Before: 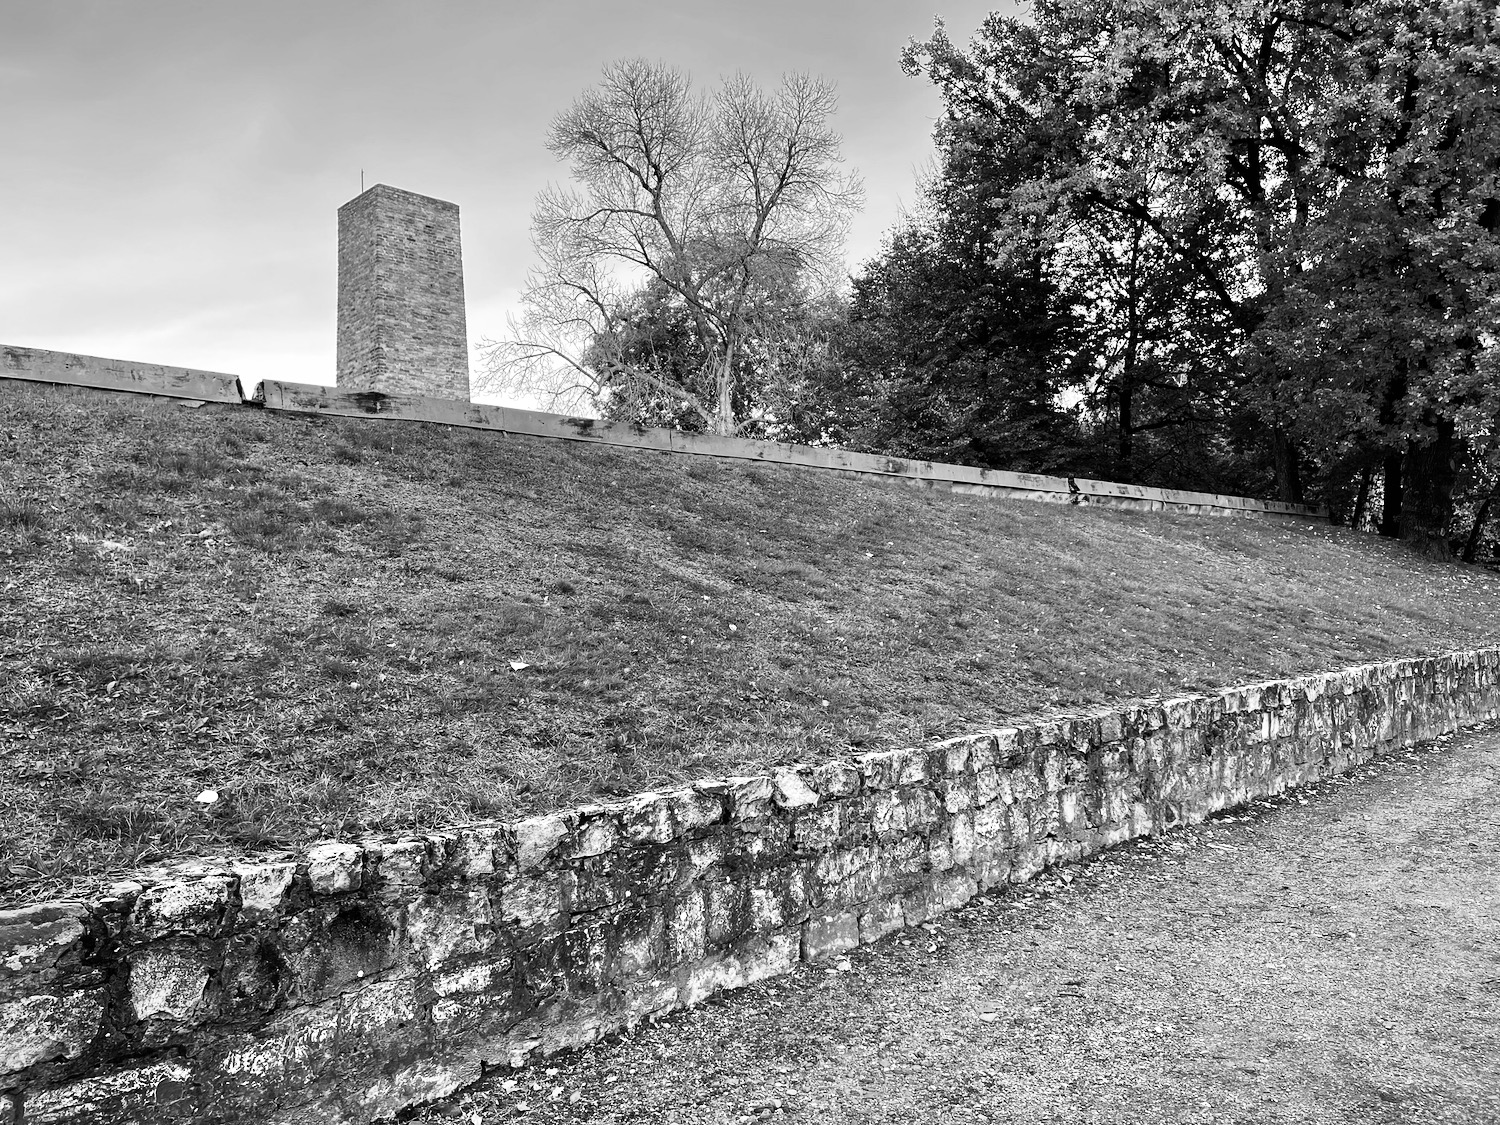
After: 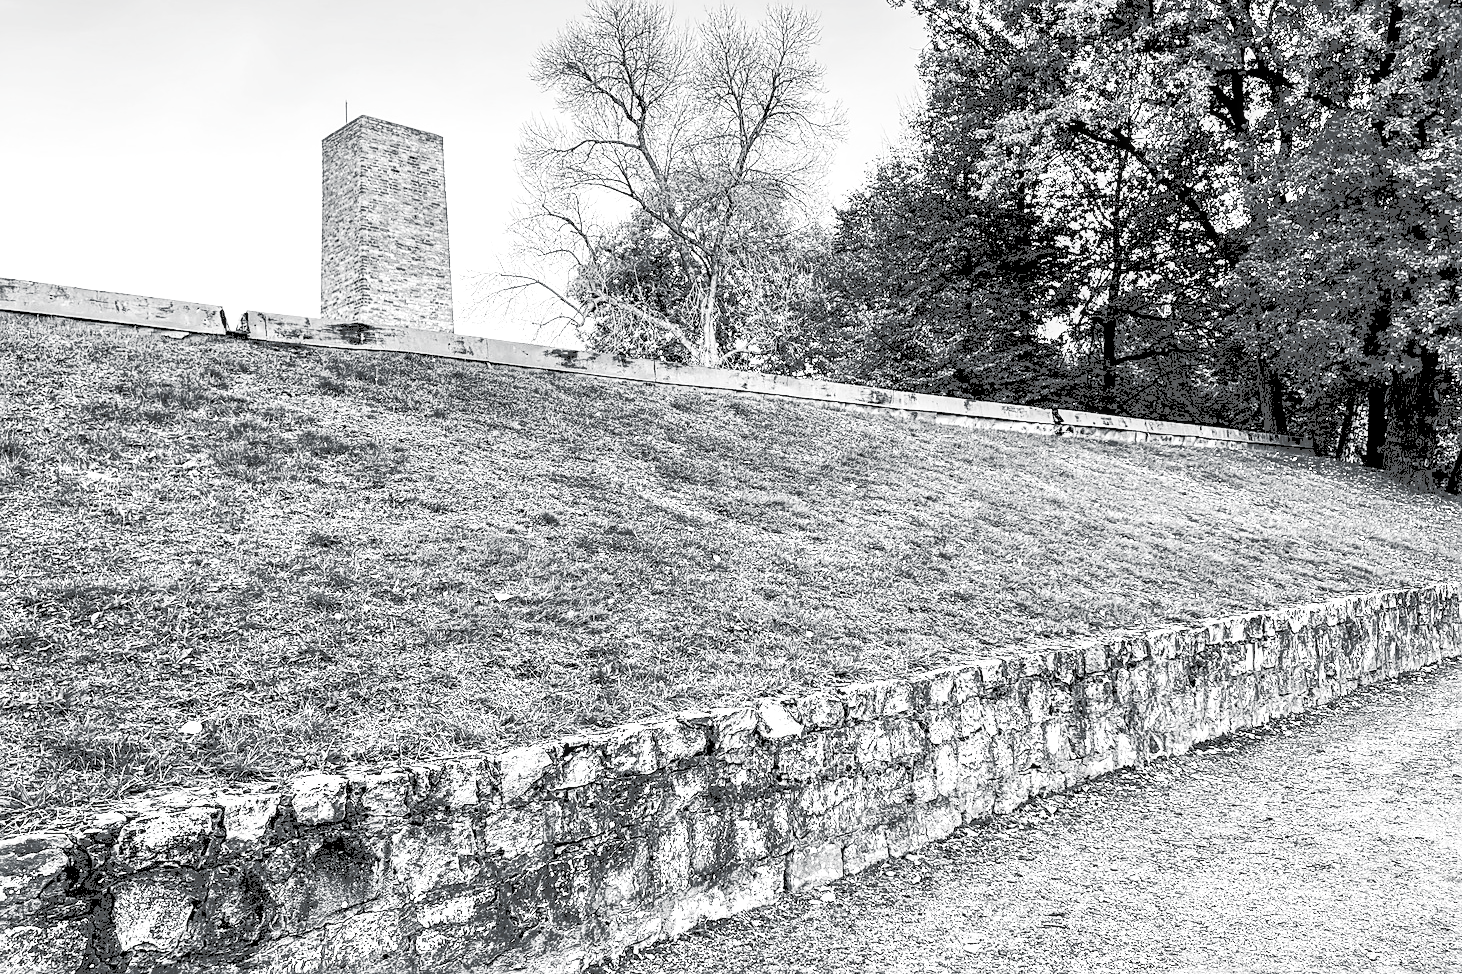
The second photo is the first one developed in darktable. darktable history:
crop: left 1.077%, top 6.191%, right 1.427%, bottom 7.193%
base curve: curves: ch0 [(0, 0) (0.028, 0.03) (0.121, 0.232) (0.46, 0.748) (0.859, 0.968) (1, 1)], preserve colors none
sharpen: on, module defaults
local contrast: detail 150%
tone curve: curves: ch0 [(0, 0) (0.003, 0.334) (0.011, 0.338) (0.025, 0.338) (0.044, 0.338) (0.069, 0.339) (0.1, 0.342) (0.136, 0.343) (0.177, 0.349) (0.224, 0.36) (0.277, 0.385) (0.335, 0.42) (0.399, 0.465) (0.468, 0.535) (0.543, 0.632) (0.623, 0.73) (0.709, 0.814) (0.801, 0.879) (0.898, 0.935) (1, 1)], color space Lab, independent channels, preserve colors none
exposure: compensate highlight preservation false
color balance rgb: shadows lift › chroma 2.061%, shadows lift › hue 249.15°, global offset › luminance -0.366%, linear chroma grading › global chroma 25.488%, perceptual saturation grading › global saturation 29.873%, global vibrance 20%
